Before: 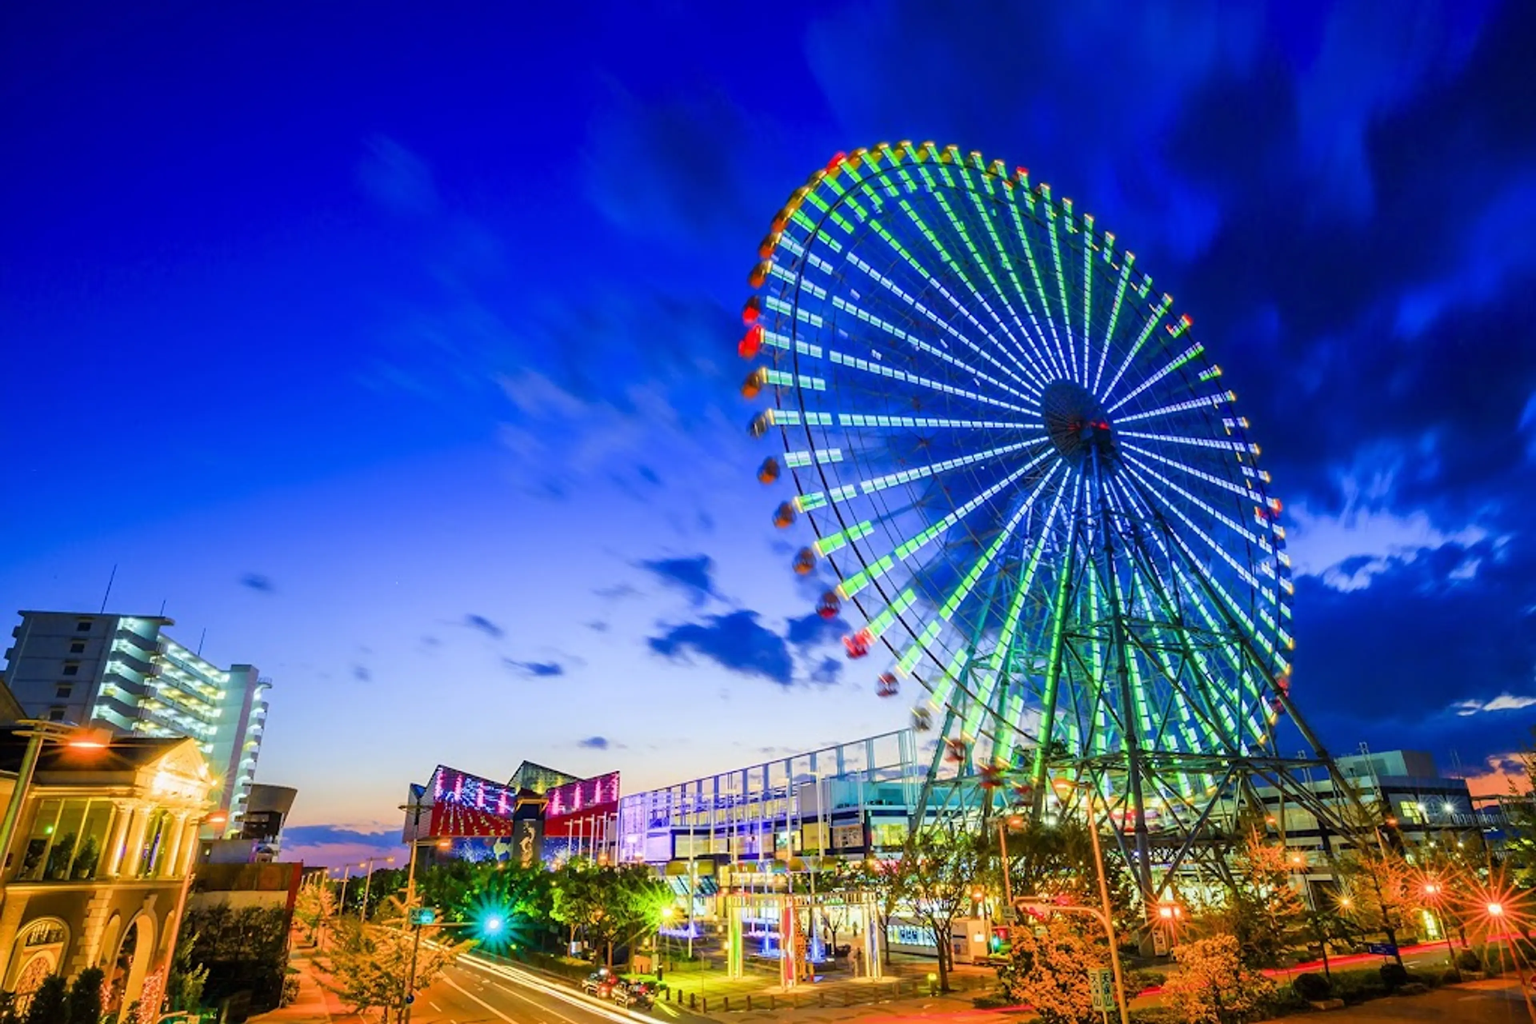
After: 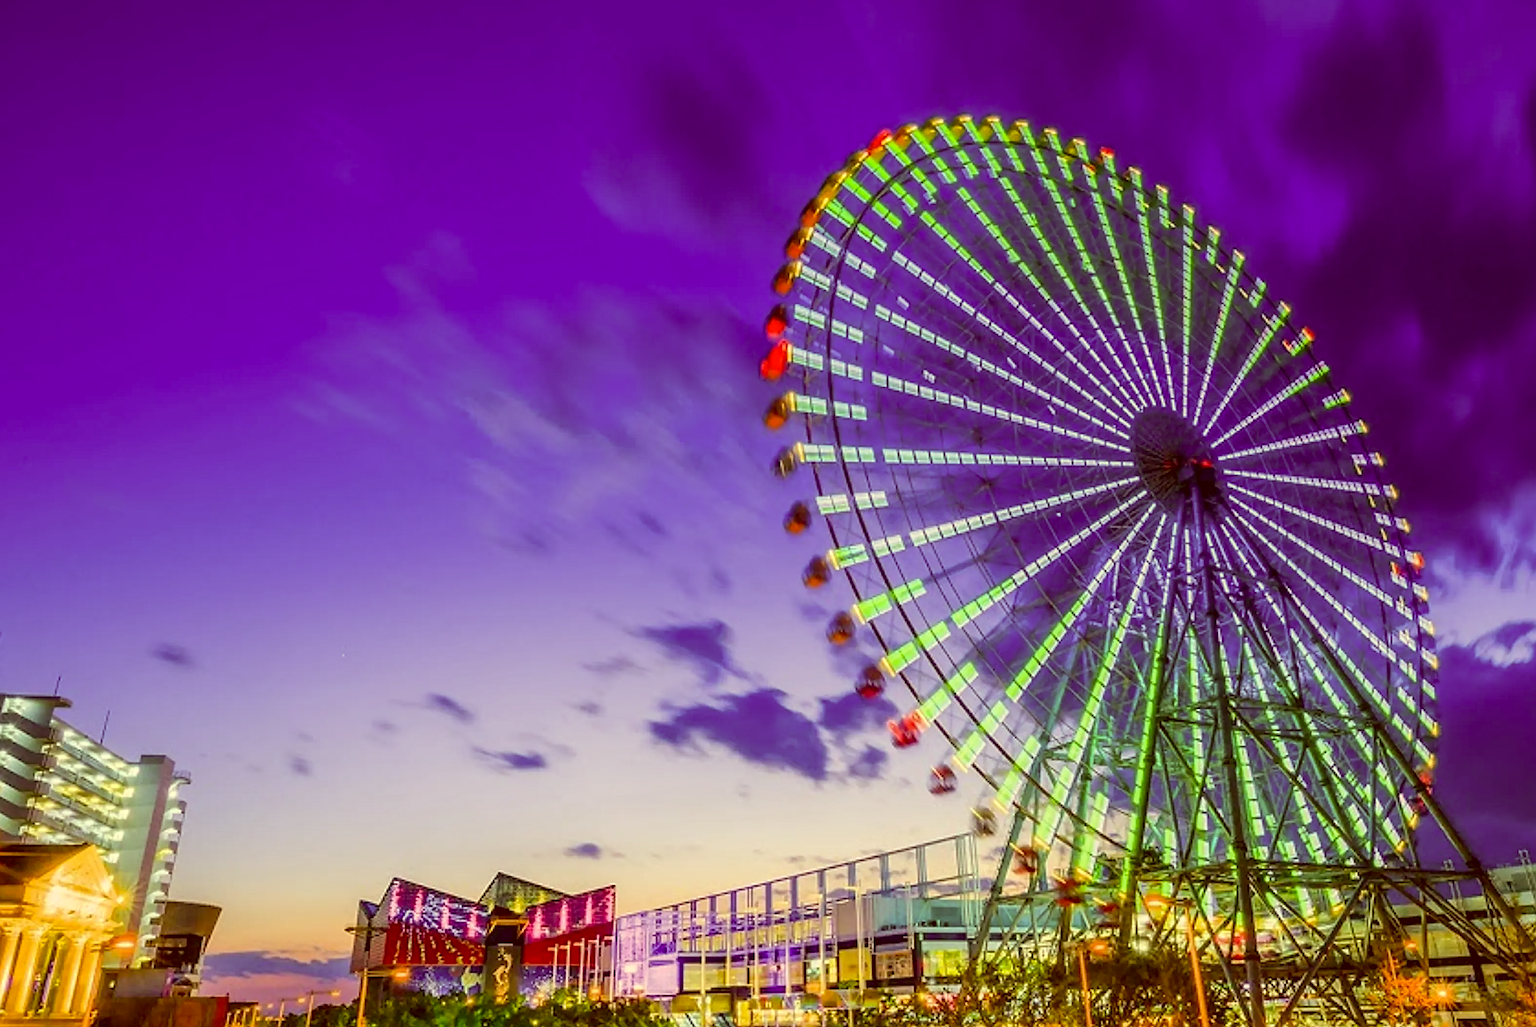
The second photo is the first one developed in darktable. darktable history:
crop and rotate: left 7.565%, top 4.584%, right 10.558%, bottom 13.237%
sharpen: radius 1.369, amount 1.246, threshold 0.702
contrast brightness saturation: contrast -0.09, saturation -0.088
exposure: black level correction 0.005, exposure 0.002 EV, compensate highlight preservation false
color correction: highlights a* 0.985, highlights b* 24.12, shadows a* 15.72, shadows b* 24.25
local contrast: on, module defaults
tone equalizer: edges refinement/feathering 500, mask exposure compensation -1.57 EV, preserve details no
